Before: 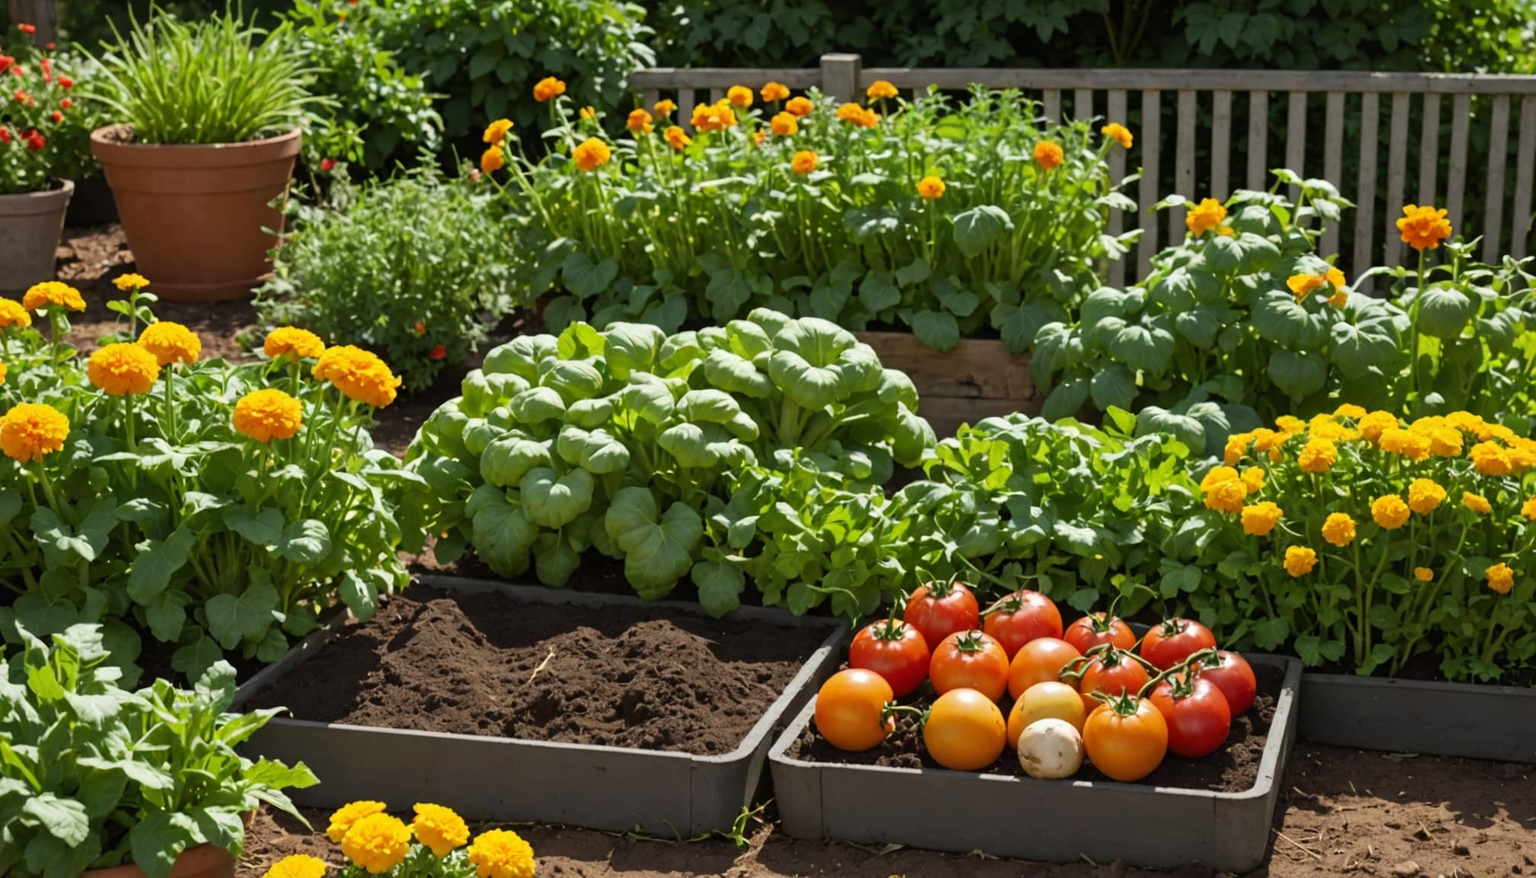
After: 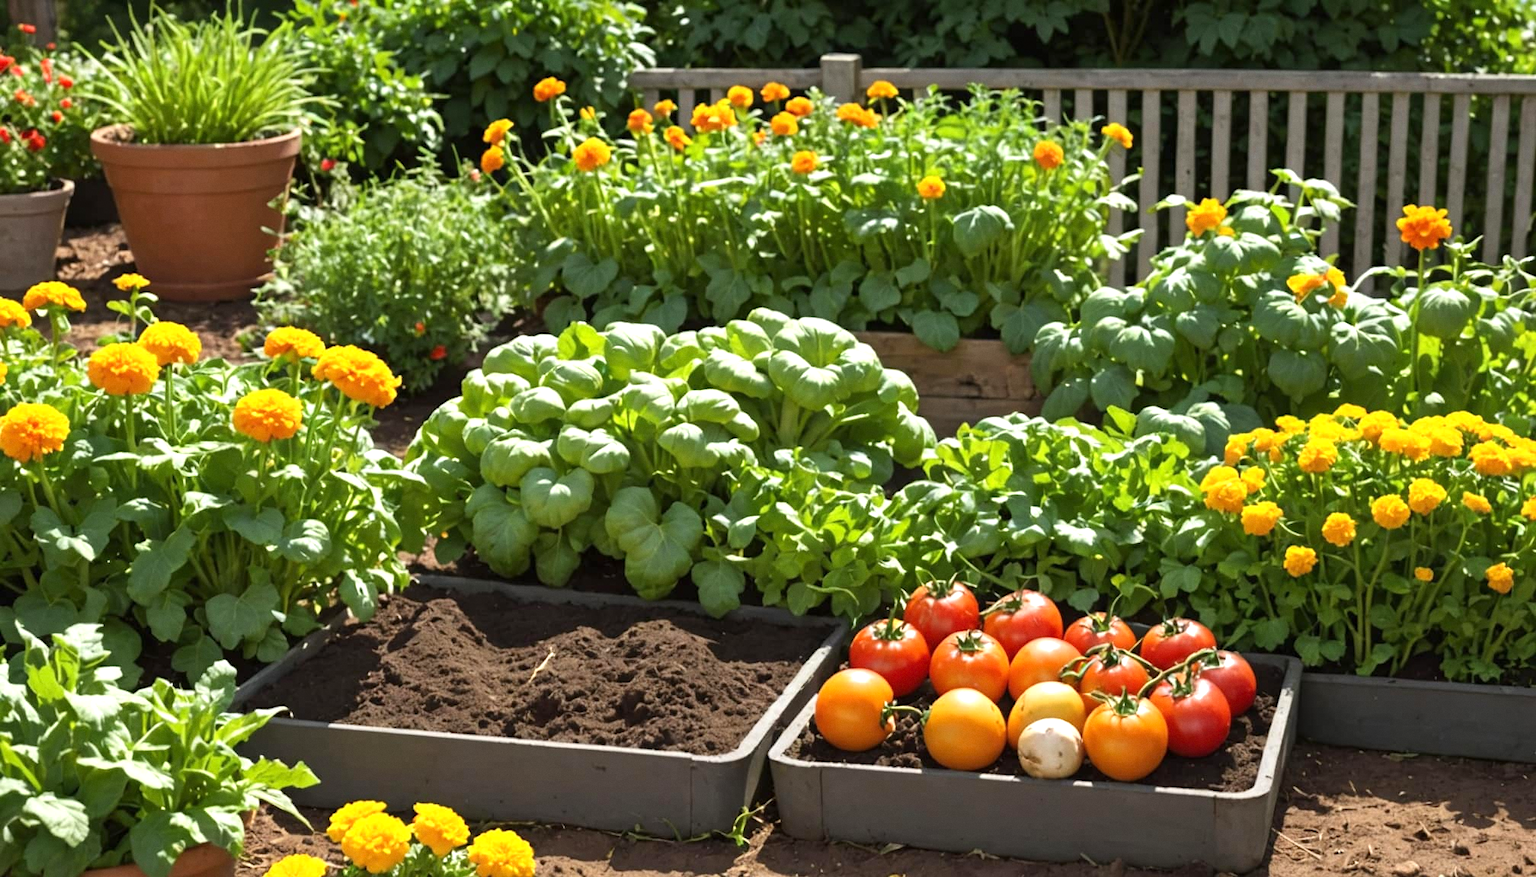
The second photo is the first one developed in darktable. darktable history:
exposure: exposure 0.6 EV, compensate highlight preservation false
grain: coarseness 0.09 ISO, strength 10%
